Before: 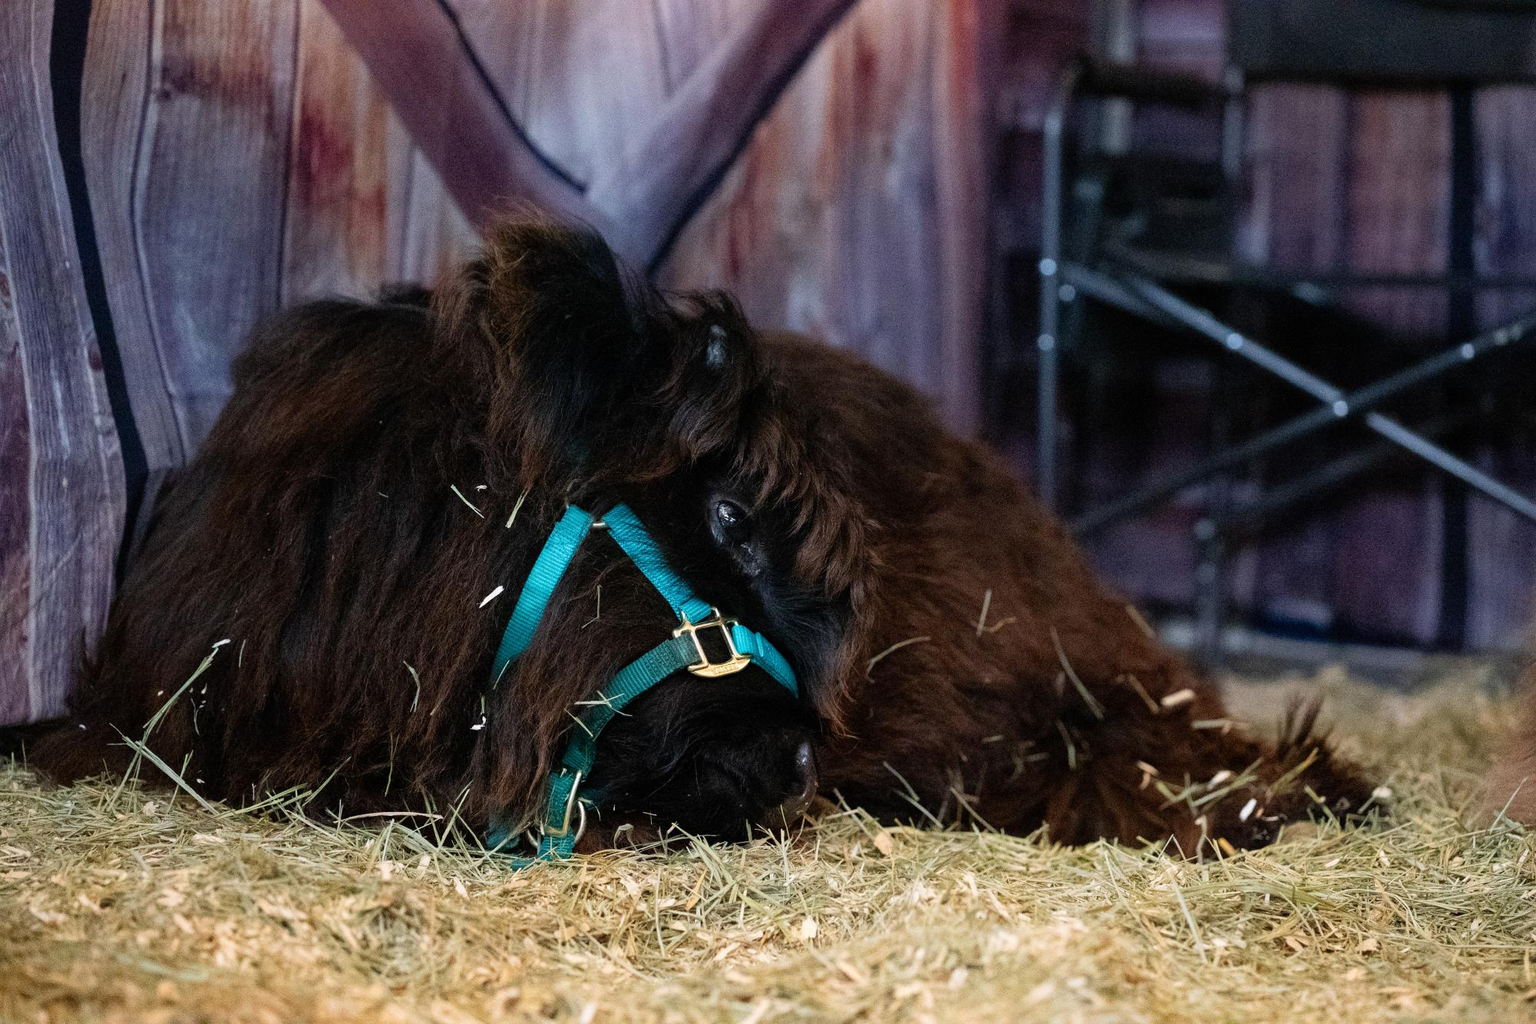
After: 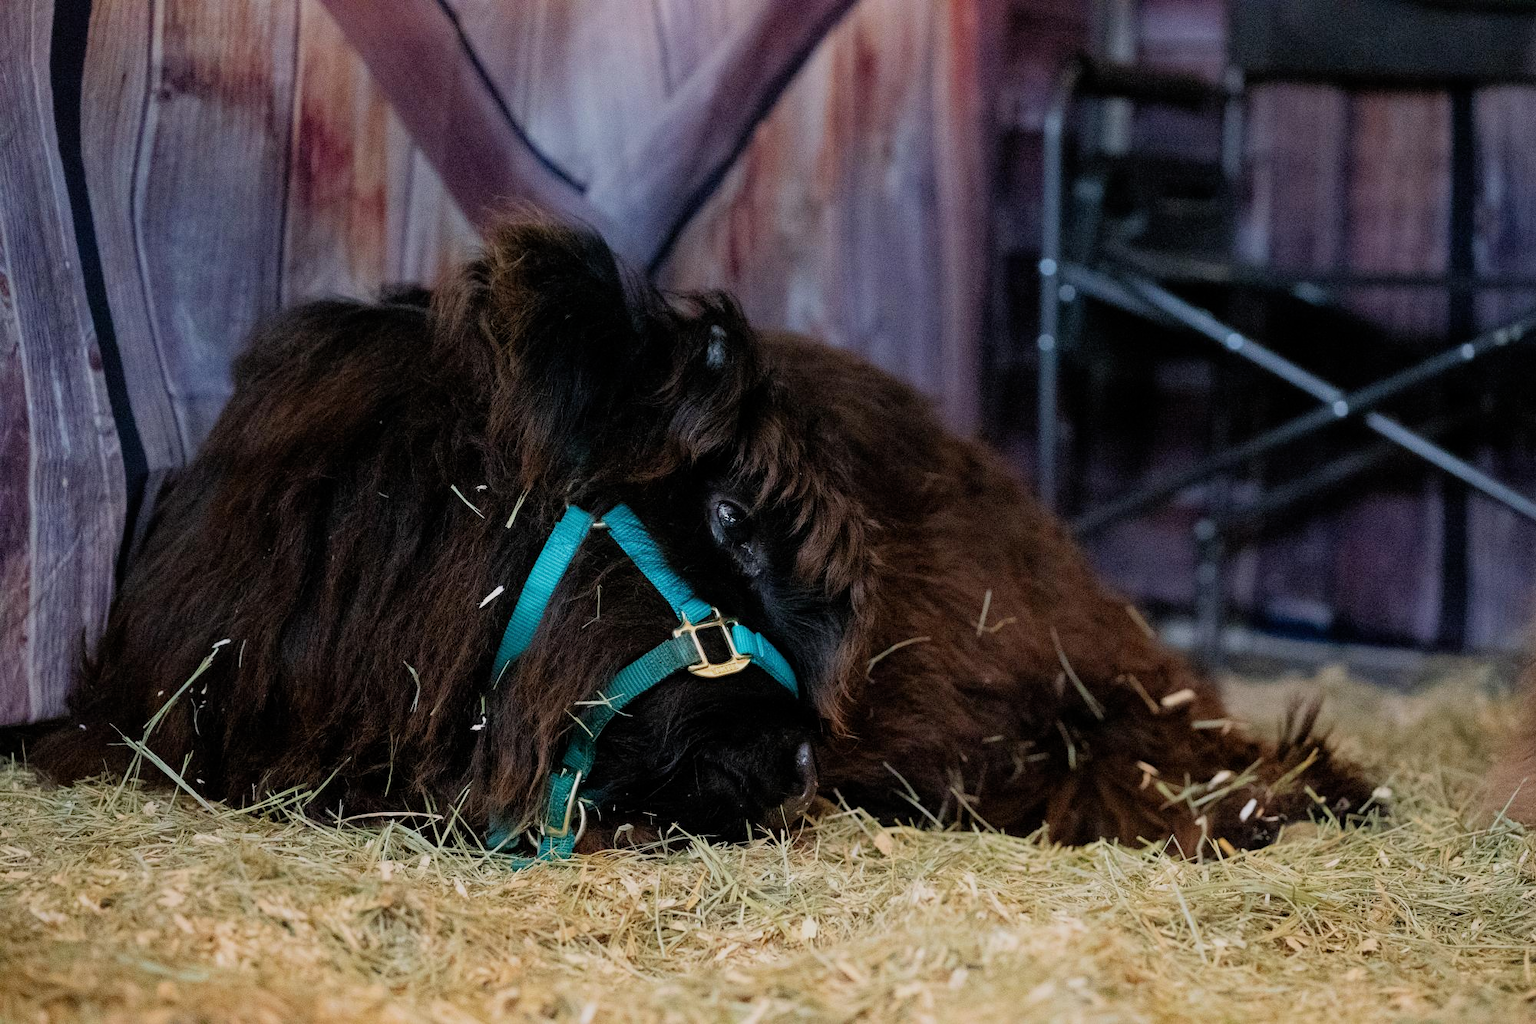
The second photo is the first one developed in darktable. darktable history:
filmic rgb: black relative exposure -16 EV, white relative exposure 4.01 EV, target black luminance 0%, hardness 7.6, latitude 72.15%, contrast 0.902, highlights saturation mix 11.18%, shadows ↔ highlights balance -0.373%, add noise in highlights 0, preserve chrominance max RGB, color science v3 (2019), use custom middle-gray values true, contrast in highlights soft
tone equalizer: luminance estimator HSV value / RGB max
